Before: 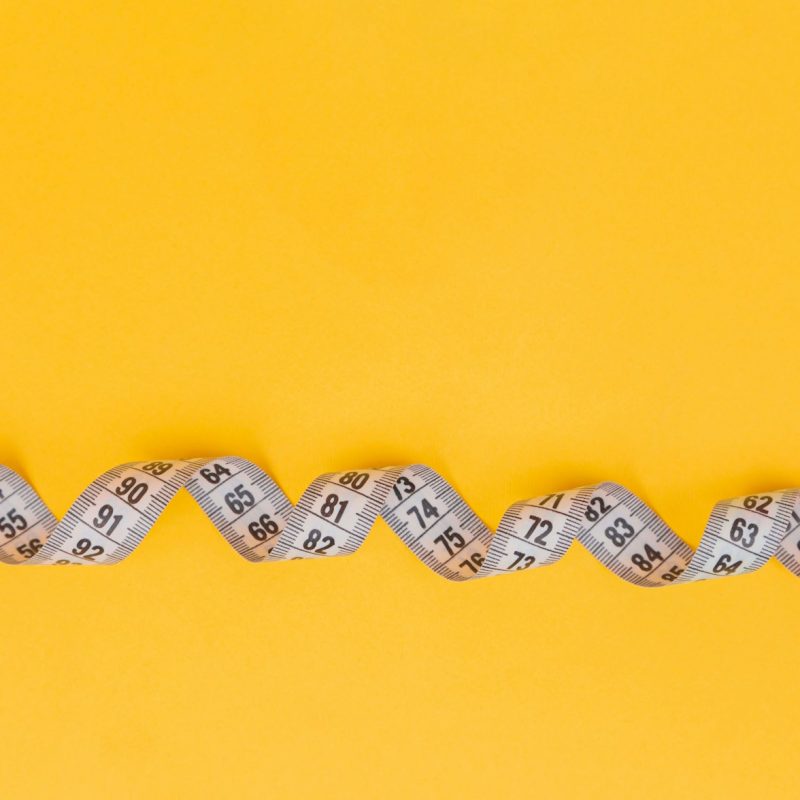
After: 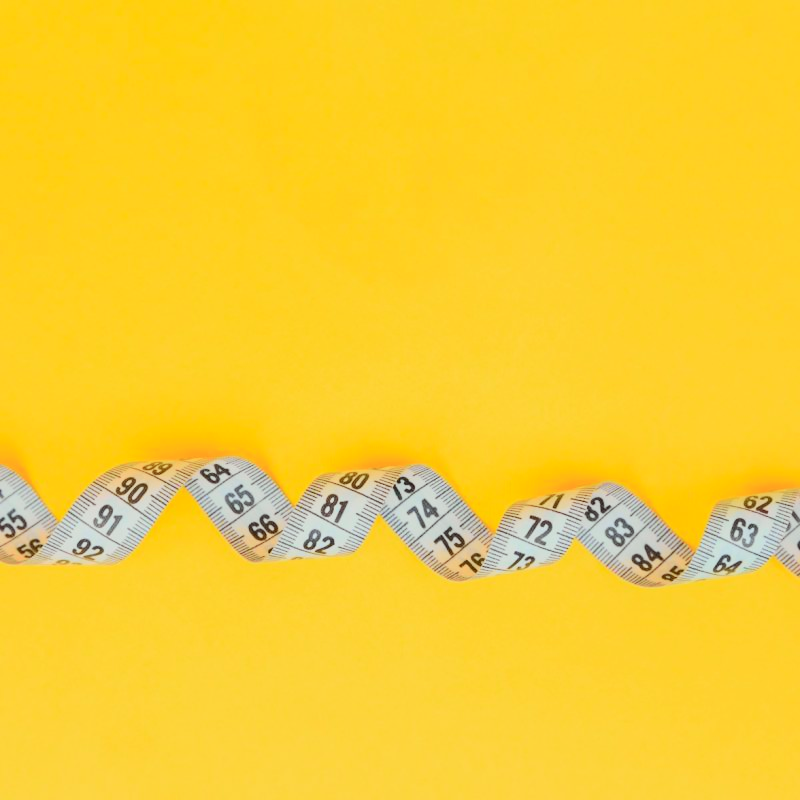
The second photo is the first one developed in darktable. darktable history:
tone curve: curves: ch0 [(0, 0.022) (0.114, 0.083) (0.281, 0.315) (0.447, 0.557) (0.588, 0.711) (0.786, 0.839) (0.999, 0.949)]; ch1 [(0, 0) (0.389, 0.352) (0.458, 0.433) (0.486, 0.474) (0.509, 0.505) (0.535, 0.53) (0.555, 0.557) (0.586, 0.622) (0.677, 0.724) (1, 1)]; ch2 [(0, 0) (0.369, 0.388) (0.449, 0.431) (0.501, 0.5) (0.528, 0.52) (0.561, 0.59) (0.697, 0.721) (1, 1)], color space Lab, independent channels, preserve colors none
color correction: highlights a* -6.69, highlights b* 0.49
